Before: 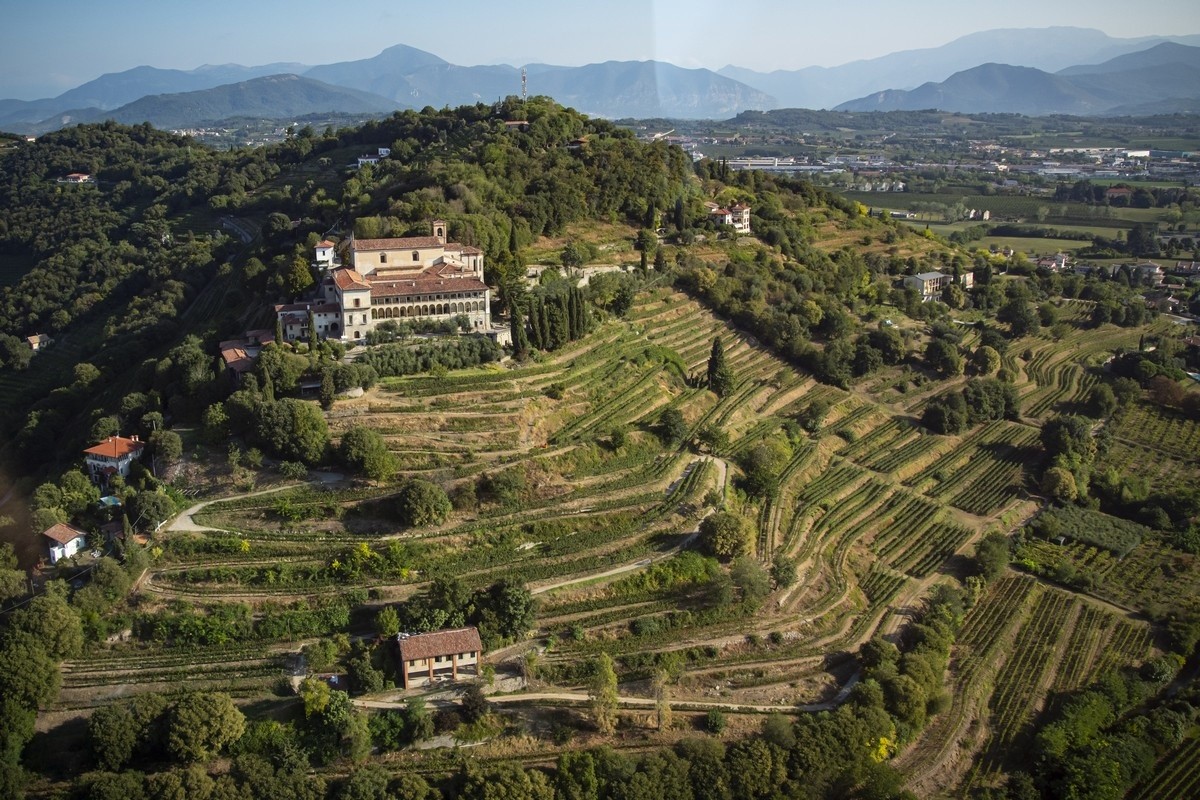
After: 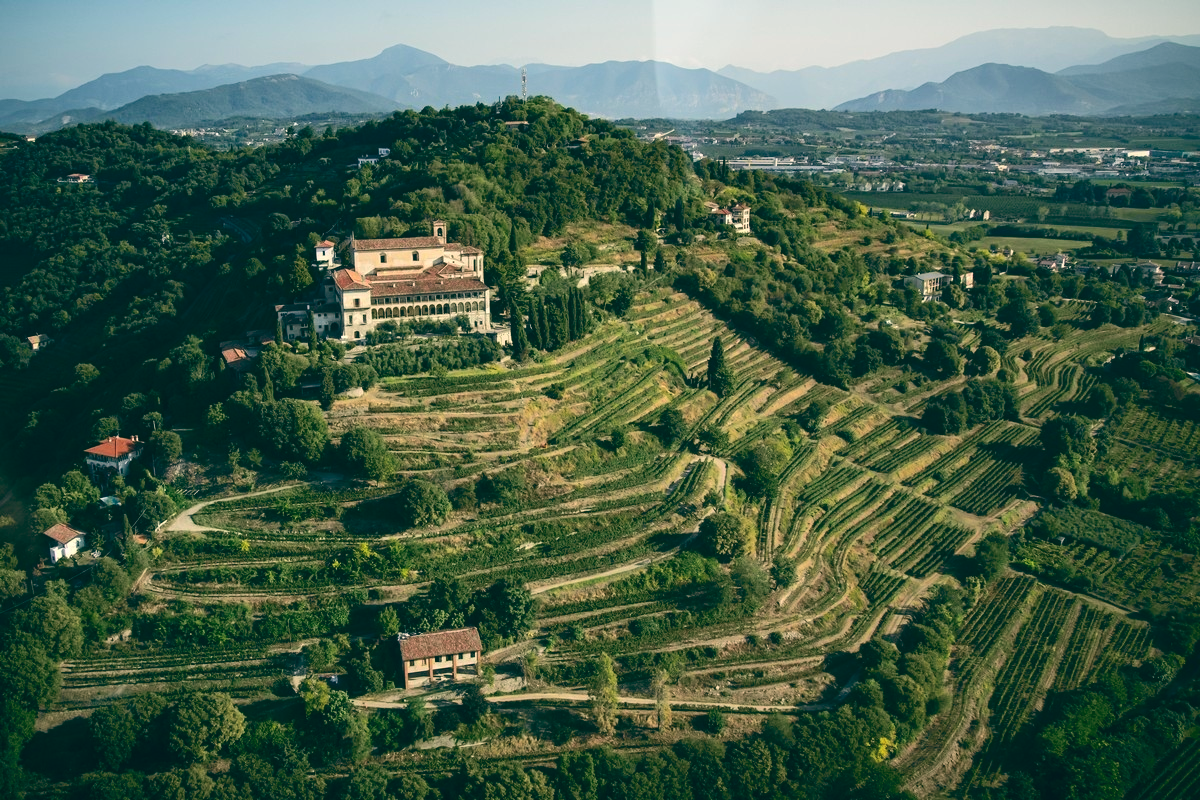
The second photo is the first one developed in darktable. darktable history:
tone curve: curves: ch0 [(0, 0.01) (0.037, 0.032) (0.131, 0.108) (0.275, 0.256) (0.483, 0.512) (0.61, 0.665) (0.696, 0.742) (0.792, 0.819) (0.911, 0.925) (0.997, 0.995)]; ch1 [(0, 0) (0.308, 0.29) (0.425, 0.411) (0.492, 0.488) (0.505, 0.503) (0.527, 0.531) (0.568, 0.594) (0.683, 0.702) (0.746, 0.77) (1, 1)]; ch2 [(0, 0) (0.246, 0.233) (0.36, 0.352) (0.415, 0.415) (0.485, 0.487) (0.502, 0.504) (0.525, 0.523) (0.539, 0.553) (0.587, 0.594) (0.636, 0.652) (0.711, 0.729) (0.845, 0.855) (0.998, 0.977)], color space Lab, independent channels, preserve colors none
tone equalizer: on, module defaults
color balance: lift [1.005, 0.99, 1.007, 1.01], gamma [1, 0.979, 1.011, 1.021], gain [0.923, 1.098, 1.025, 0.902], input saturation 90.45%, contrast 7.73%, output saturation 105.91%
